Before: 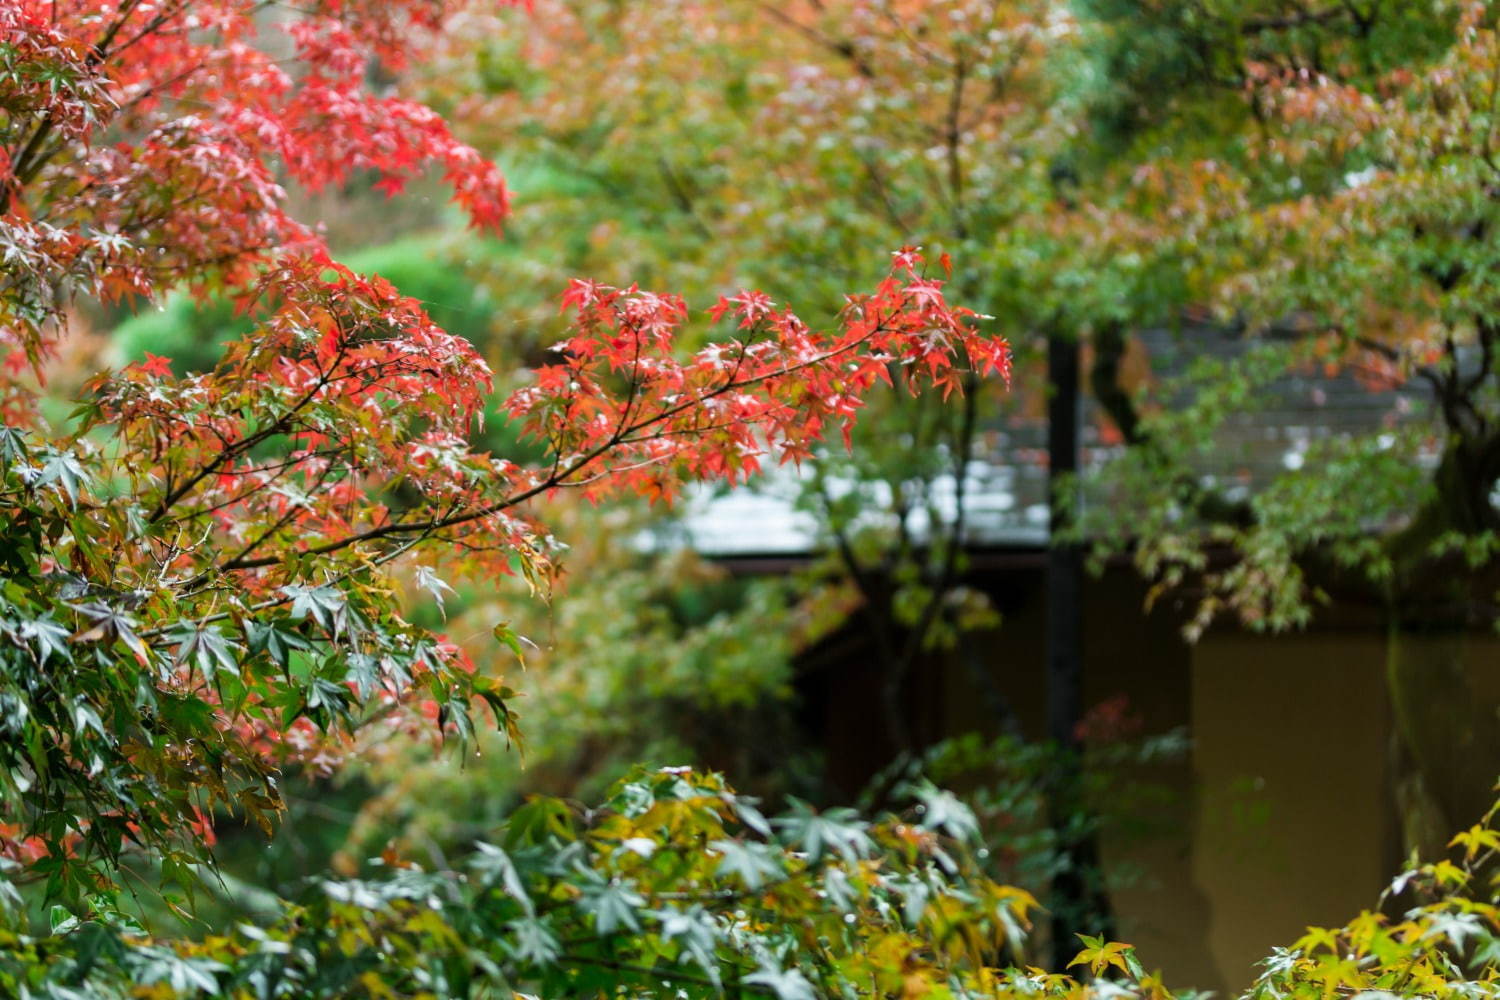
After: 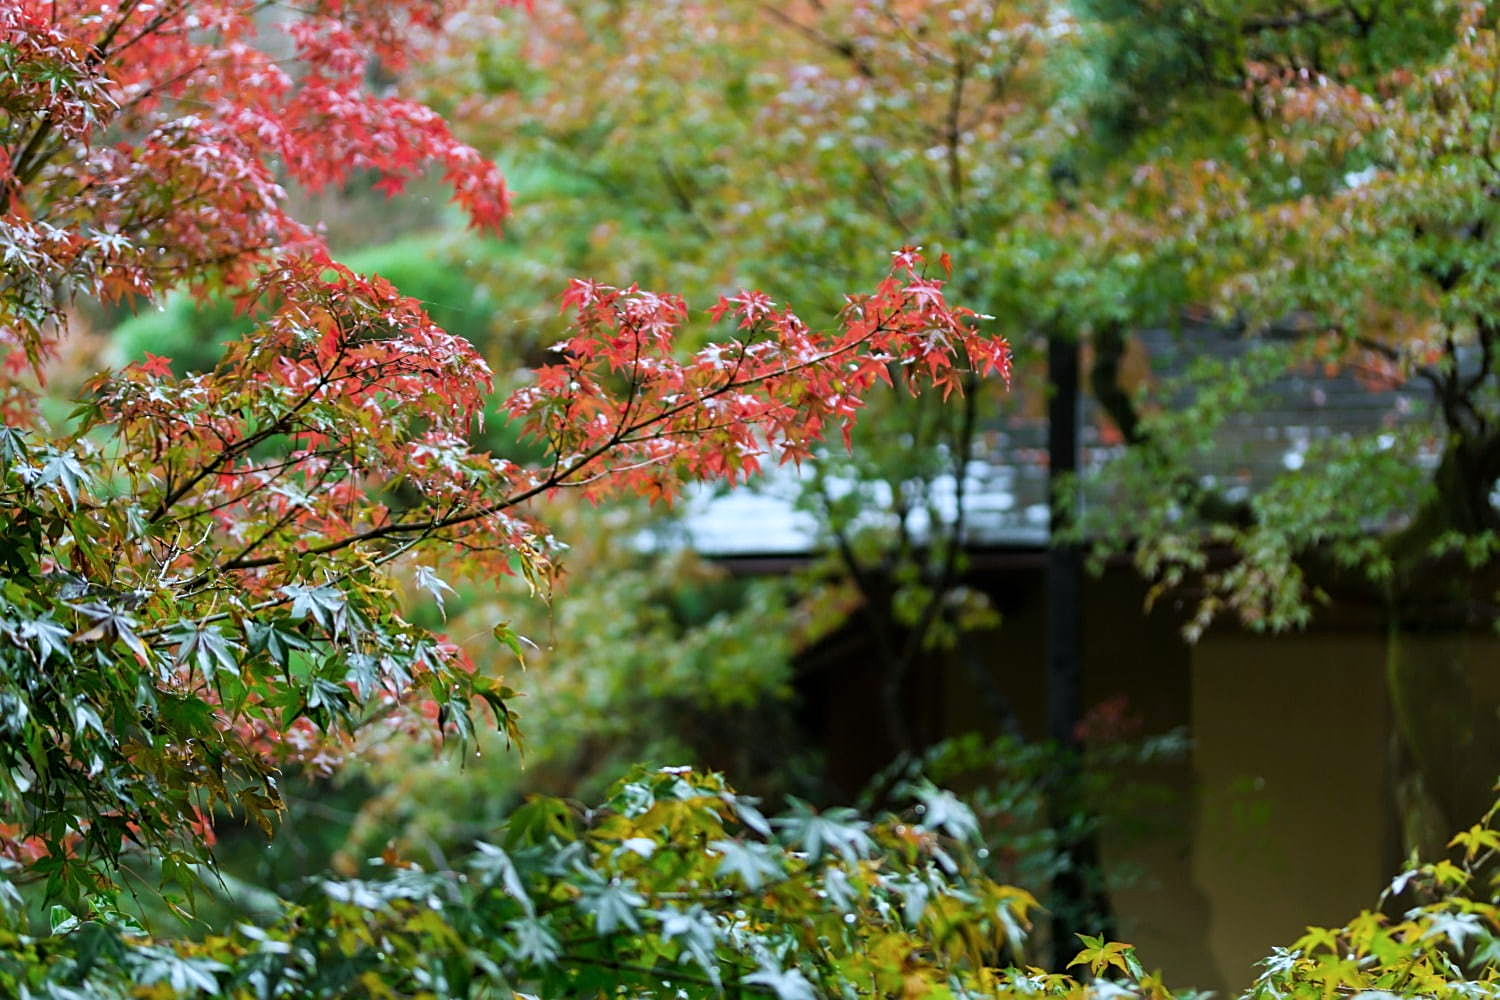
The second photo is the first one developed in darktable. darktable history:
color calibration: illuminant same as pipeline (D50), adaptation none (bypass), gamut compression 1.72
sharpen: on, module defaults
white balance: red 0.931, blue 1.11
